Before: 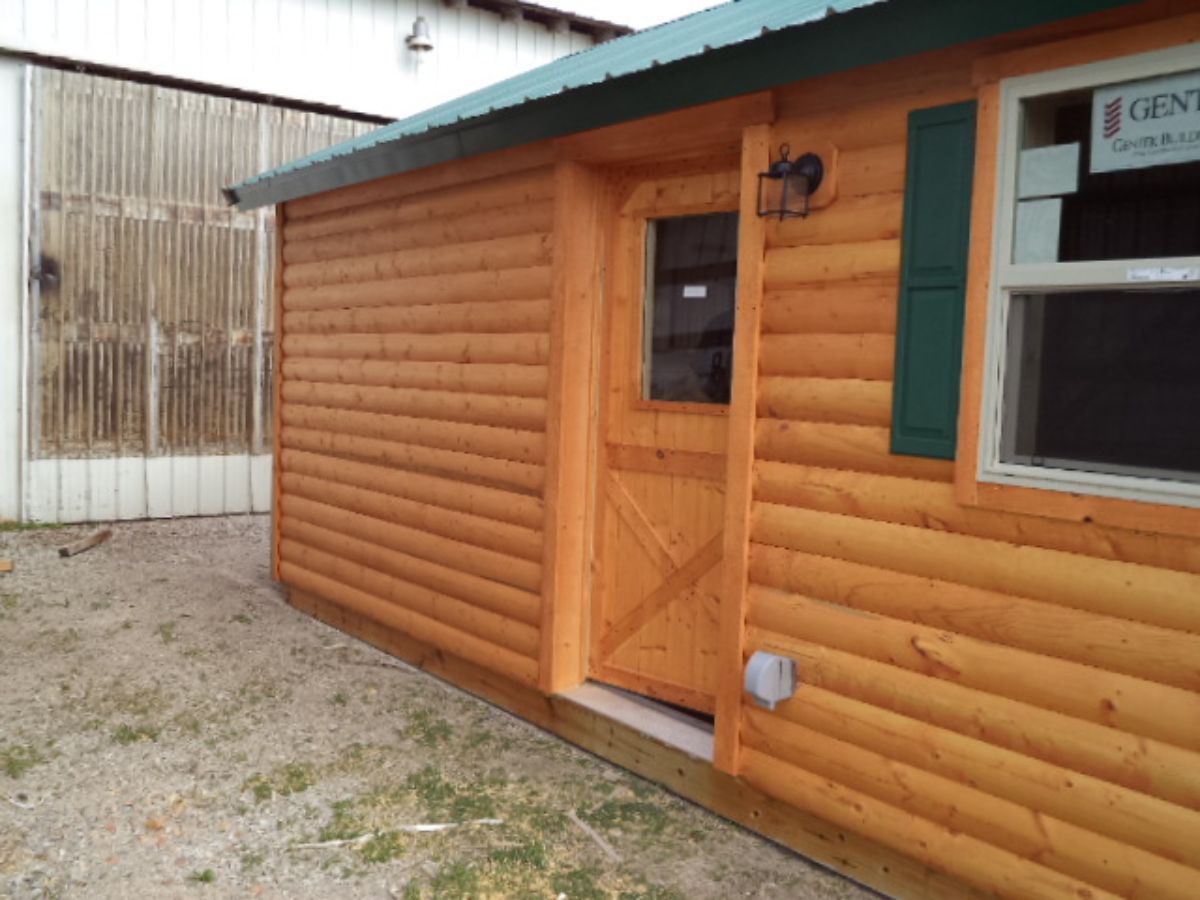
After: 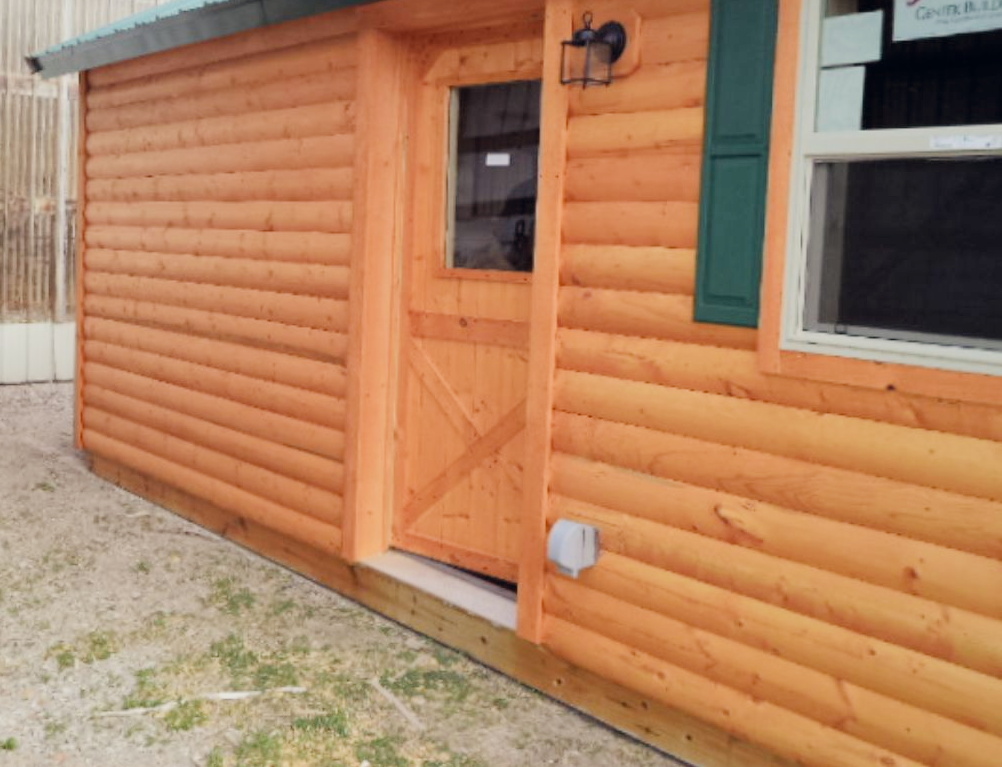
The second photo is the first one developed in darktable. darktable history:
crop: left 16.497%, top 14.678%
exposure: black level correction 0, exposure 1.001 EV, compensate highlight preservation false
shadows and highlights: shadows 20.76, highlights -35.77, soften with gaussian
color correction: highlights a* 0.196, highlights b* 2.64, shadows a* -0.873, shadows b* -4.43
filmic rgb: black relative exposure -7.13 EV, white relative exposure 5.36 EV, hardness 3.03, iterations of high-quality reconstruction 0
